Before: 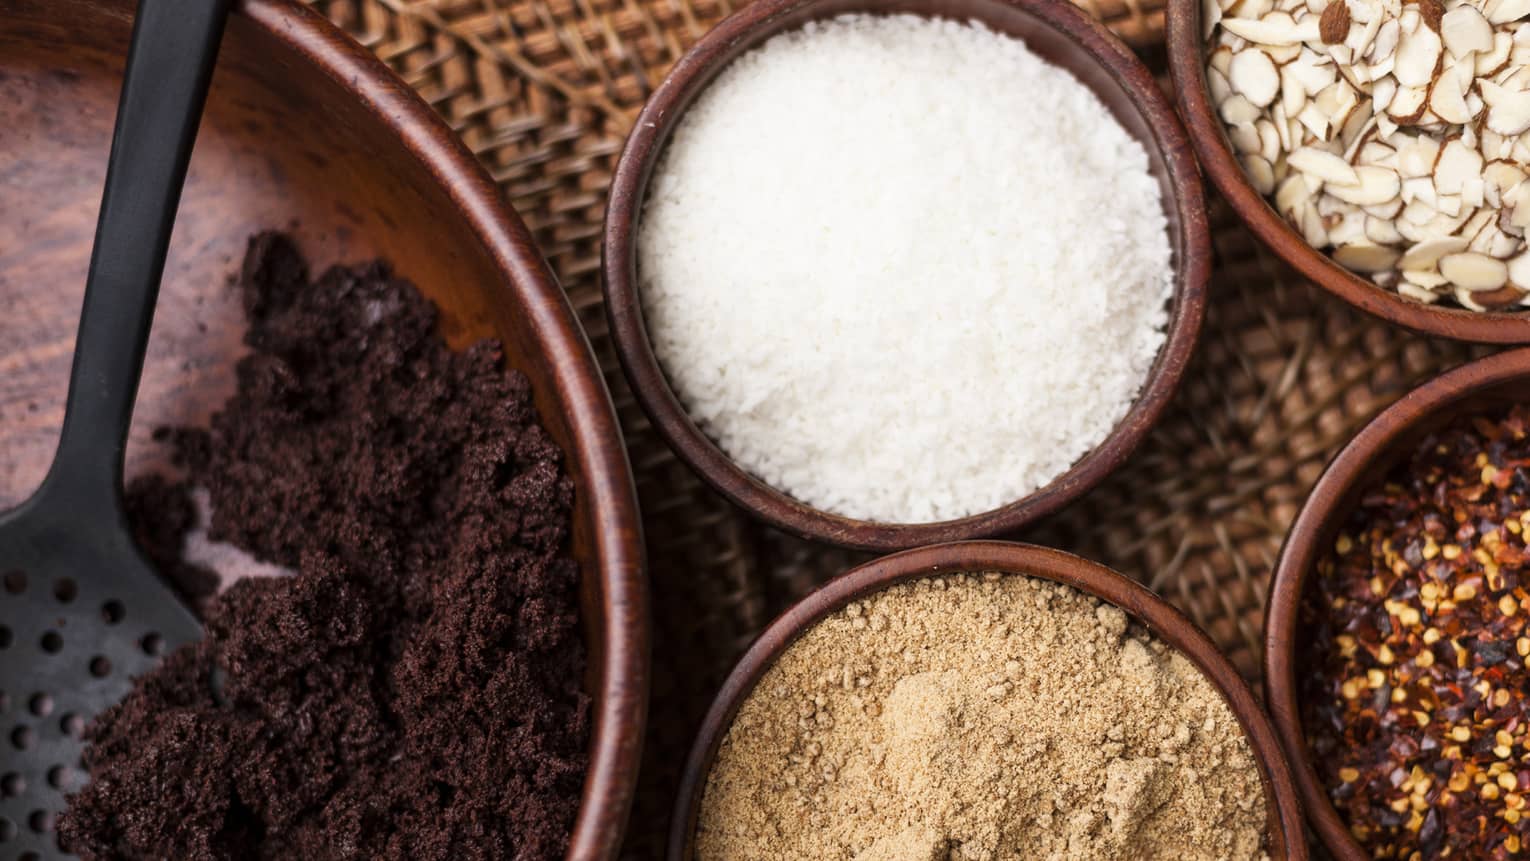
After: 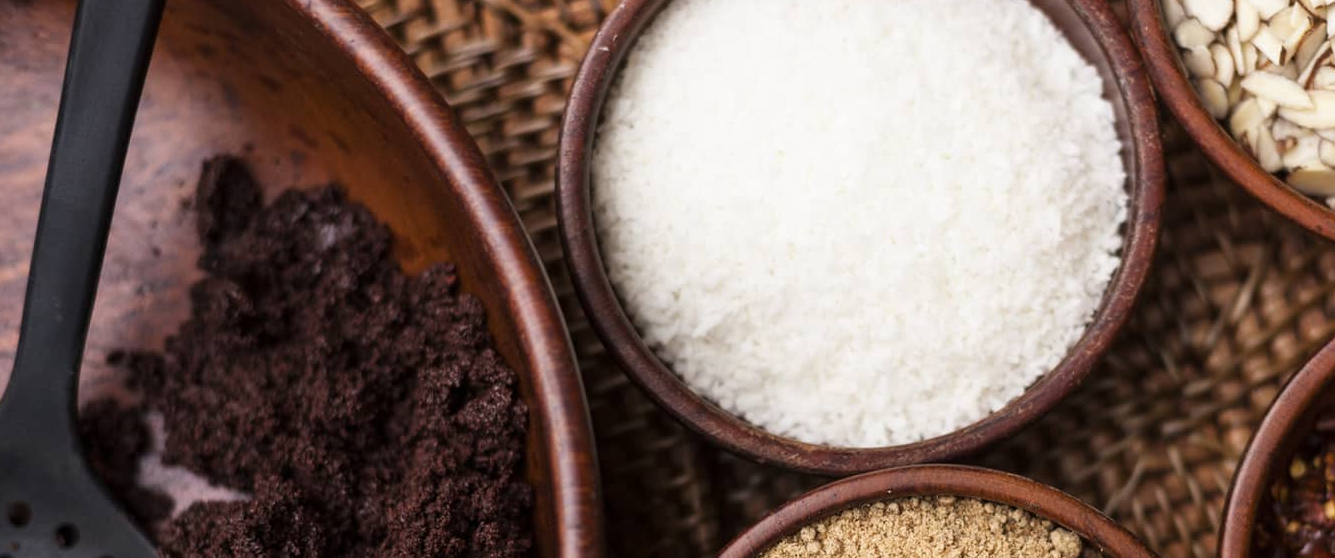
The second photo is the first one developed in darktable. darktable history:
crop: left 3.032%, top 8.859%, right 9.671%, bottom 26.291%
